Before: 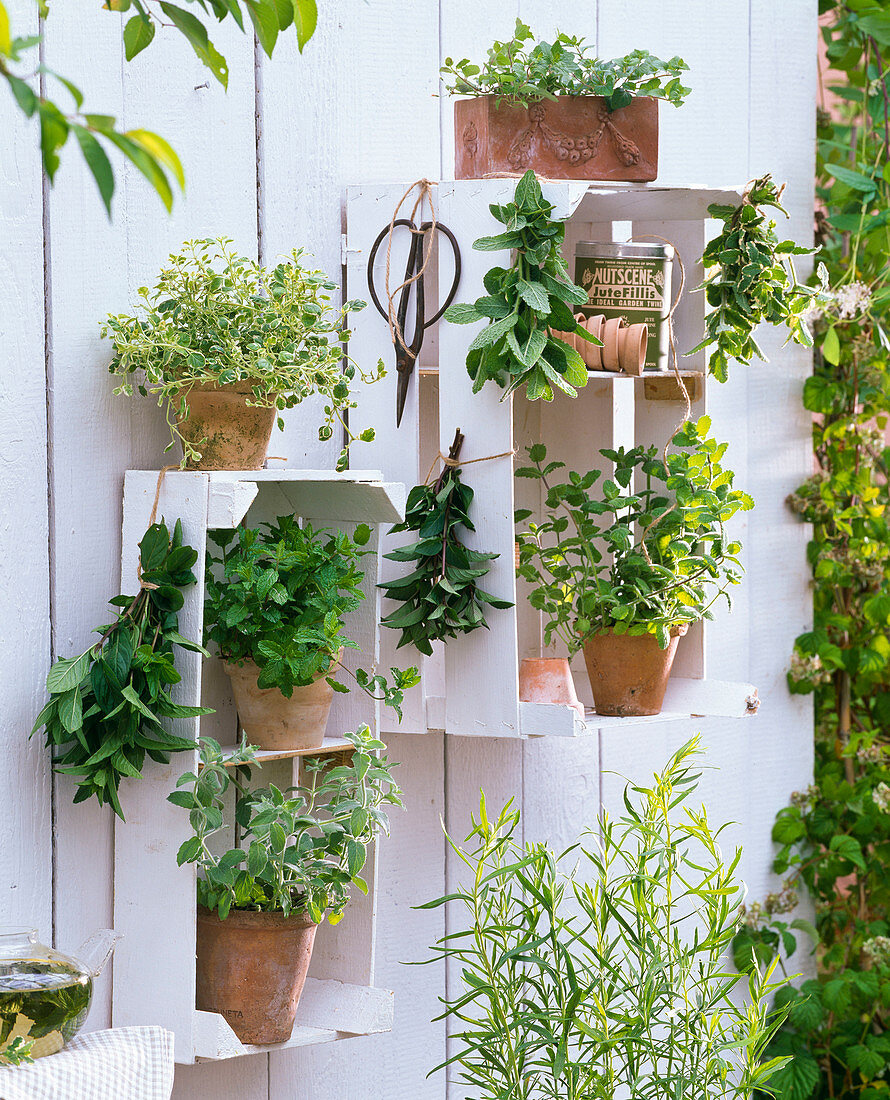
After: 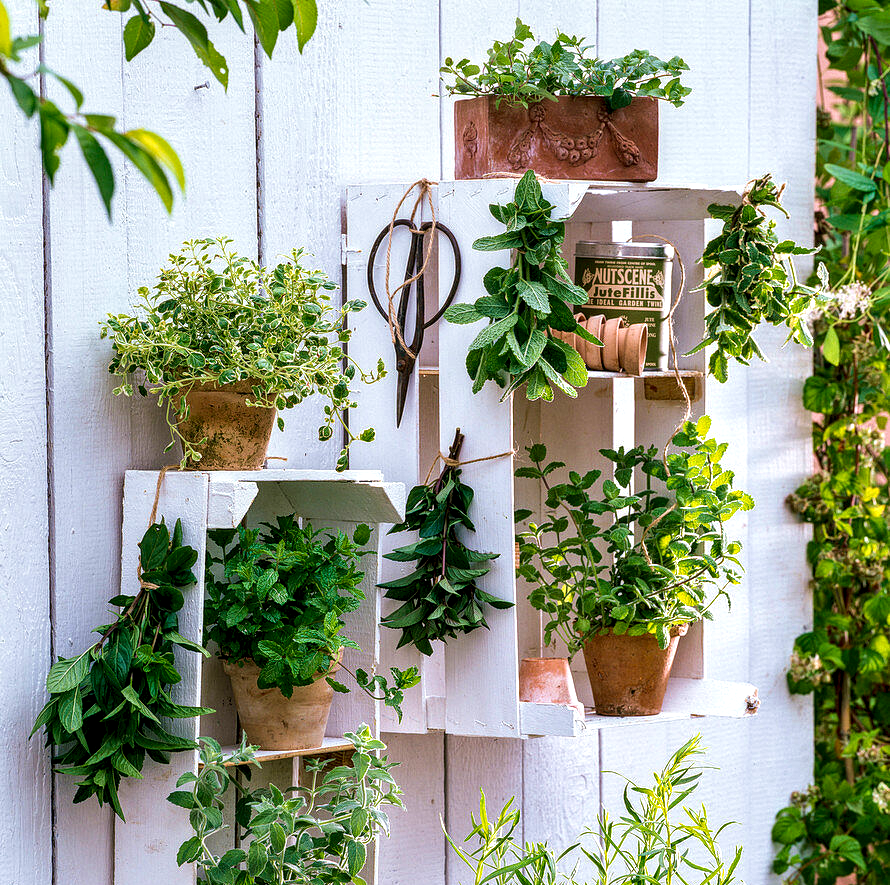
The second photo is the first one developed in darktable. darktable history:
crop: bottom 19.539%
contrast brightness saturation: saturation 0.102
local contrast: highlights 22%, shadows 72%, detail 170%
velvia: on, module defaults
